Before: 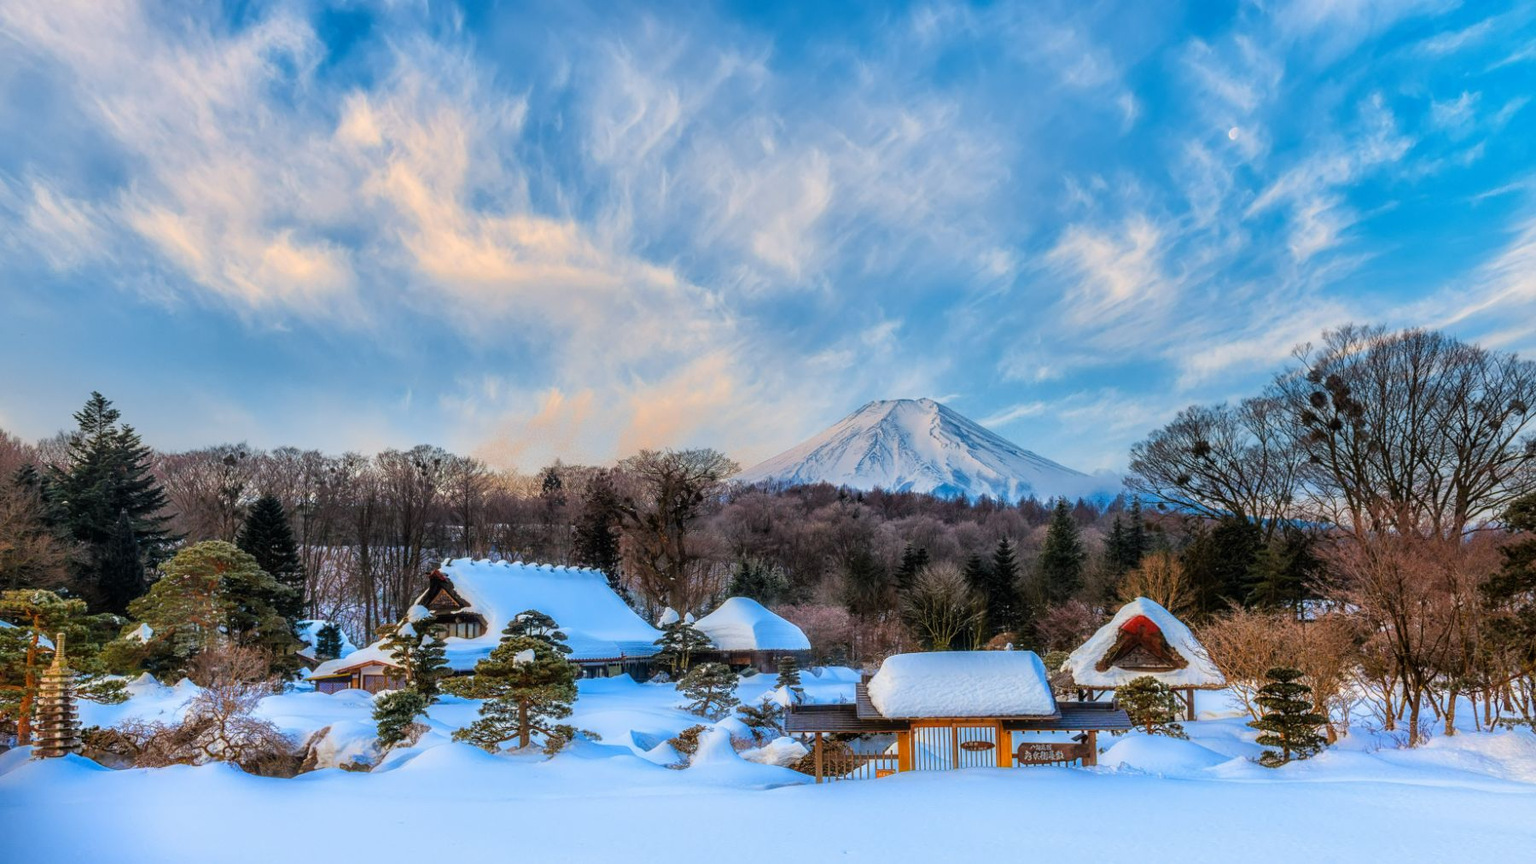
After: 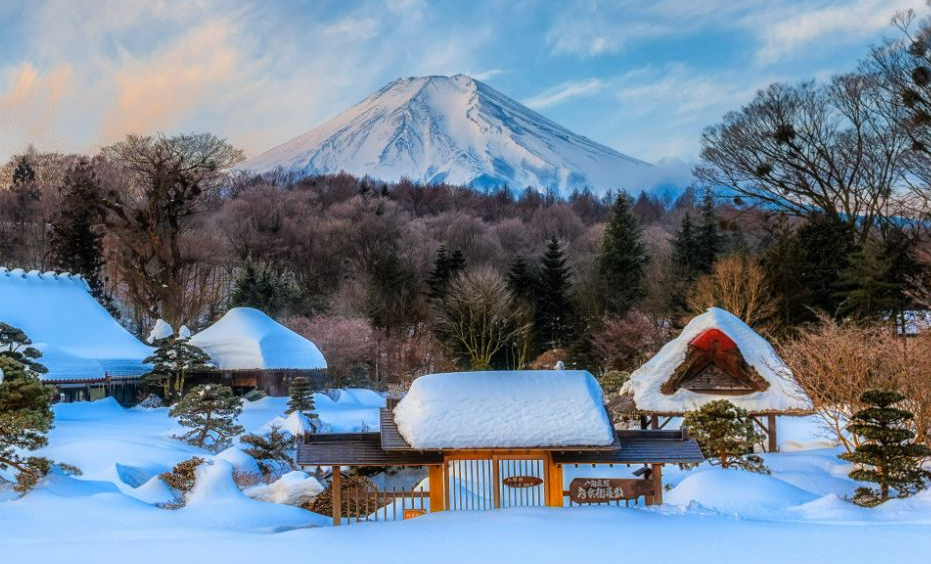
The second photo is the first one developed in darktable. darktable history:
crop: left 34.634%, top 38.758%, right 13.614%, bottom 5.463%
